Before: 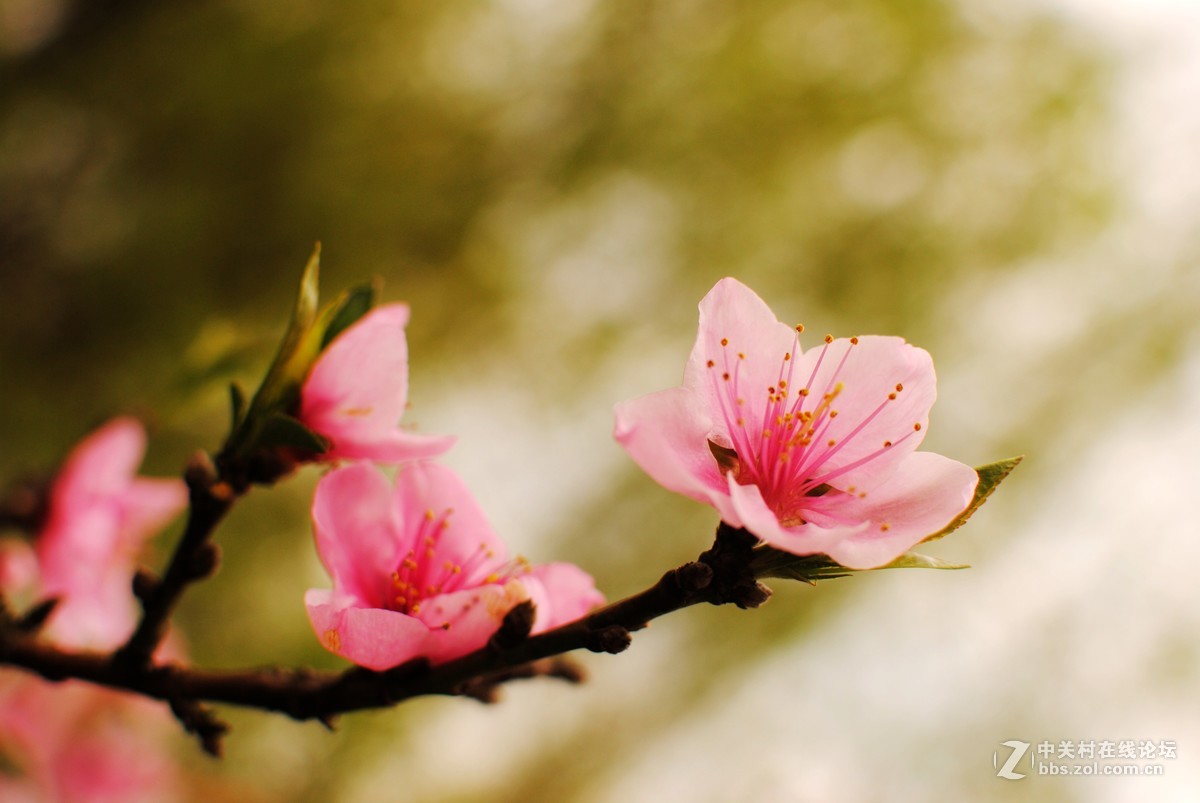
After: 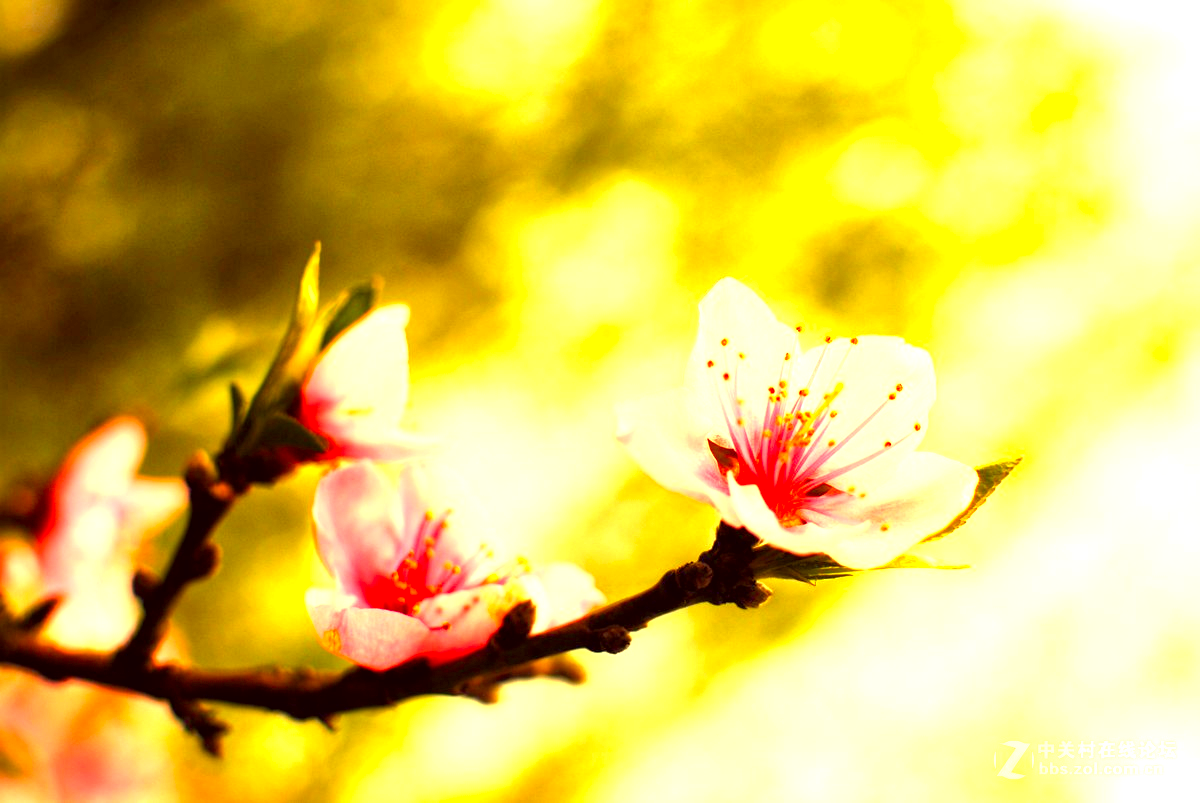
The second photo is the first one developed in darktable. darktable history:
local contrast: mode bilateral grid, contrast 25, coarseness 60, detail 151%, midtone range 0.2
color correction: highlights a* -0.482, highlights b* 40, shadows a* 9.8, shadows b* -0.161
exposure: black level correction 0.001, exposure 1.735 EV, compensate highlight preservation false
color balance rgb: perceptual saturation grading › global saturation 20%, perceptual saturation grading › highlights -25%, perceptual saturation grading › shadows 25%
